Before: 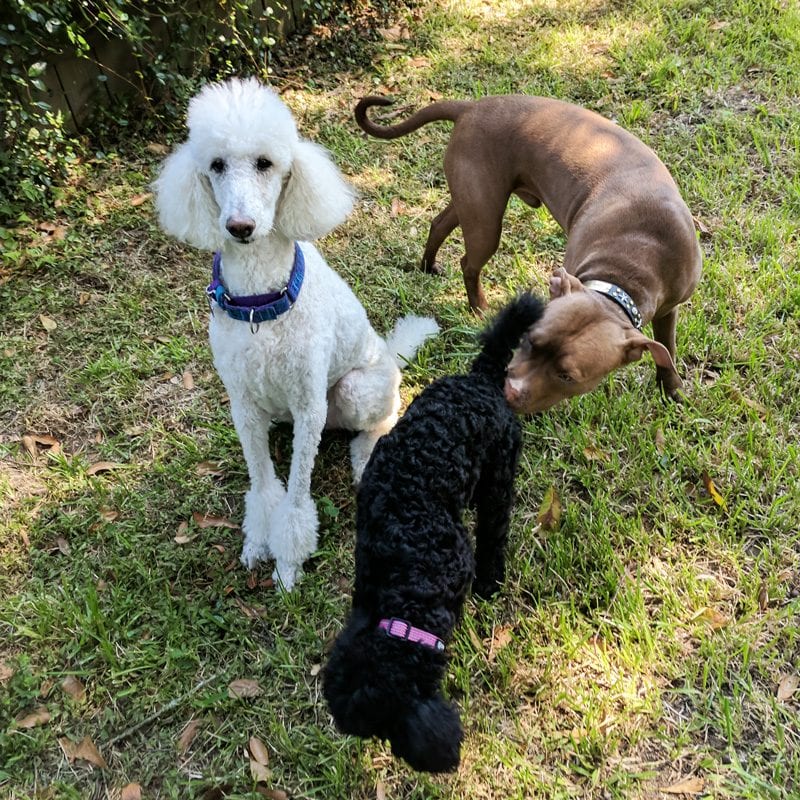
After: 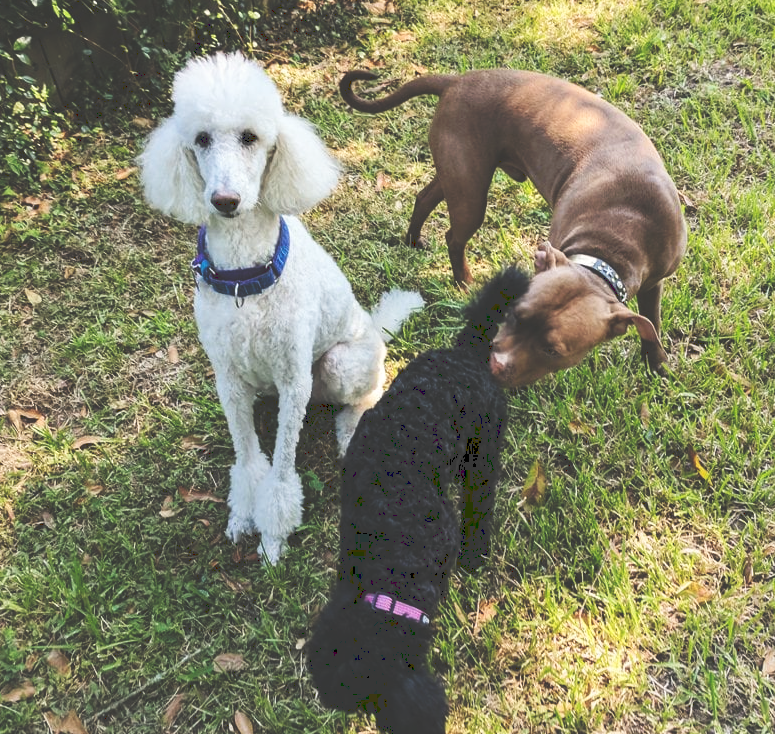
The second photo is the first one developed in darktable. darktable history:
crop: left 1.964%, top 3.251%, right 1.122%, bottom 4.933%
white balance: red 1.009, blue 0.985
tone curve: curves: ch0 [(0, 0) (0.003, 0.224) (0.011, 0.229) (0.025, 0.234) (0.044, 0.242) (0.069, 0.249) (0.1, 0.256) (0.136, 0.265) (0.177, 0.285) (0.224, 0.304) (0.277, 0.337) (0.335, 0.385) (0.399, 0.435) (0.468, 0.507) (0.543, 0.59) (0.623, 0.674) (0.709, 0.763) (0.801, 0.852) (0.898, 0.931) (1, 1)], preserve colors none
